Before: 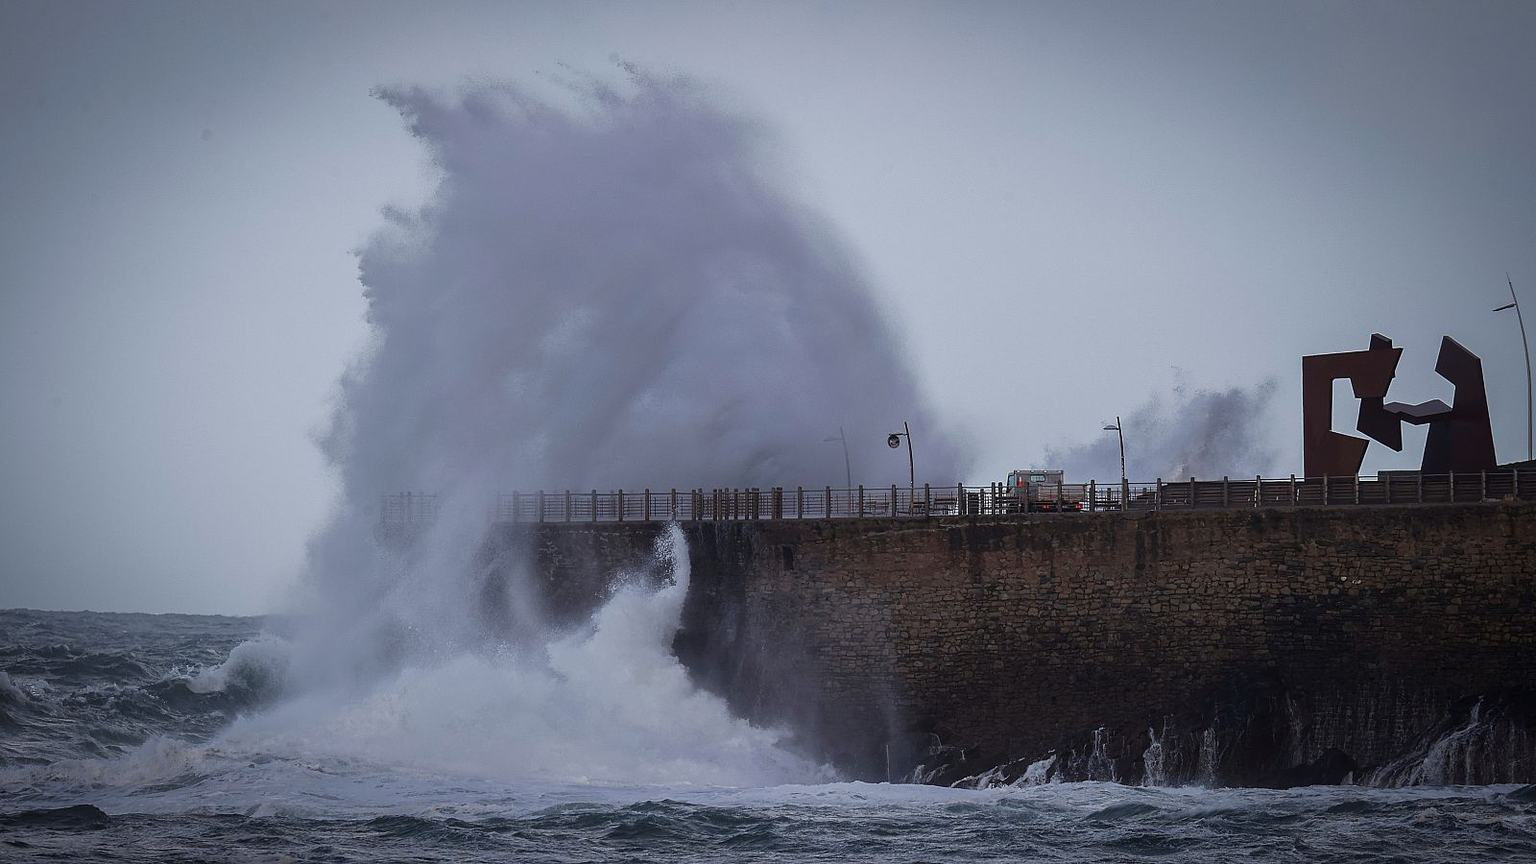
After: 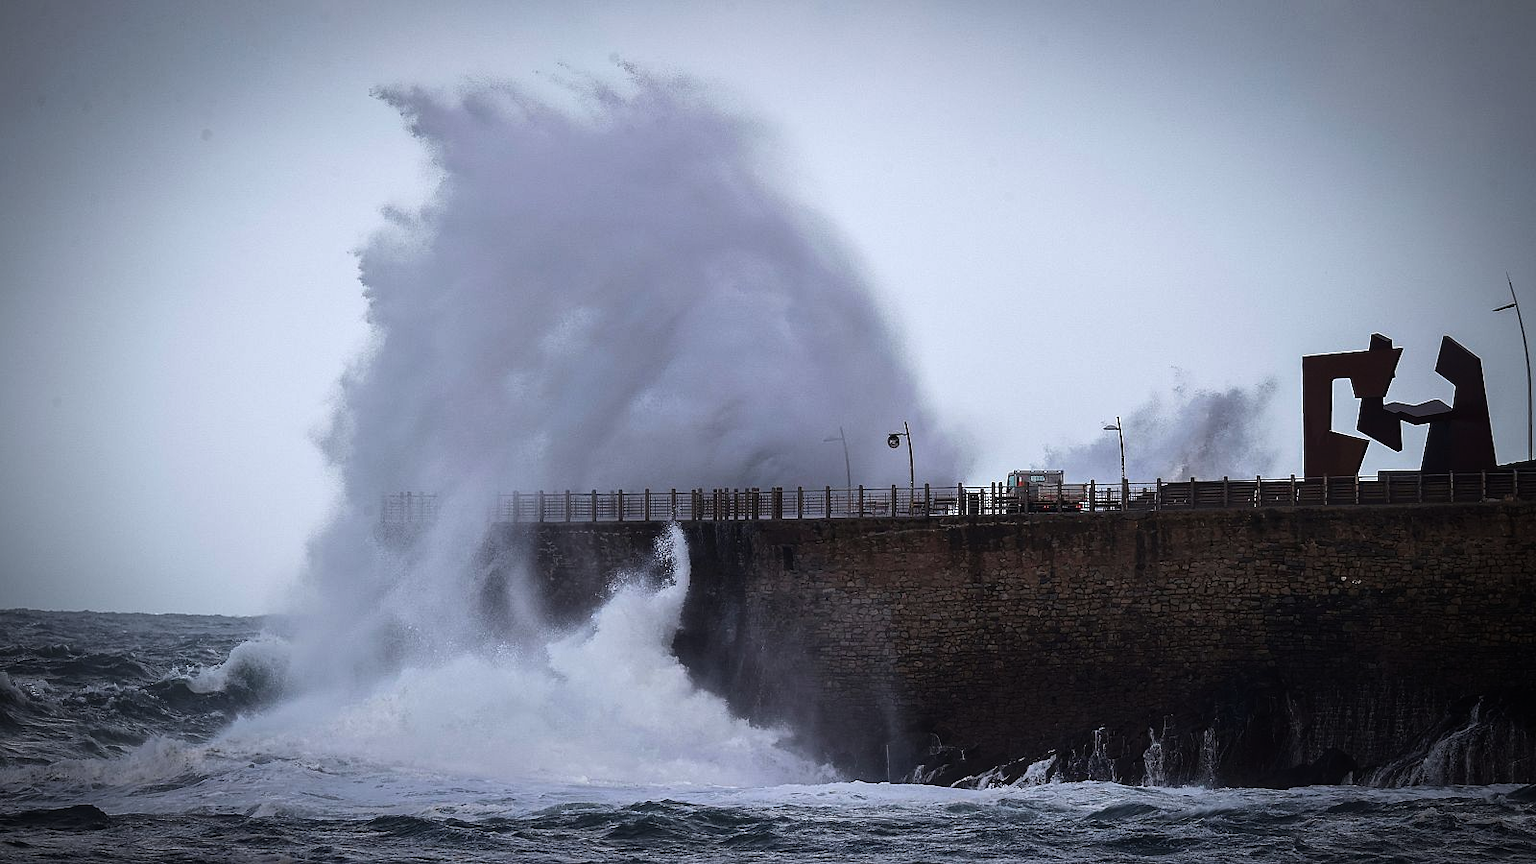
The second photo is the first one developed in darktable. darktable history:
vignetting: brightness -0.401, saturation -0.297
tone equalizer: -8 EV -0.741 EV, -7 EV -0.705 EV, -6 EV -0.621 EV, -5 EV -0.383 EV, -3 EV 0.39 EV, -2 EV 0.6 EV, -1 EV 0.679 EV, +0 EV 0.744 EV, edges refinement/feathering 500, mask exposure compensation -1.57 EV, preserve details no
